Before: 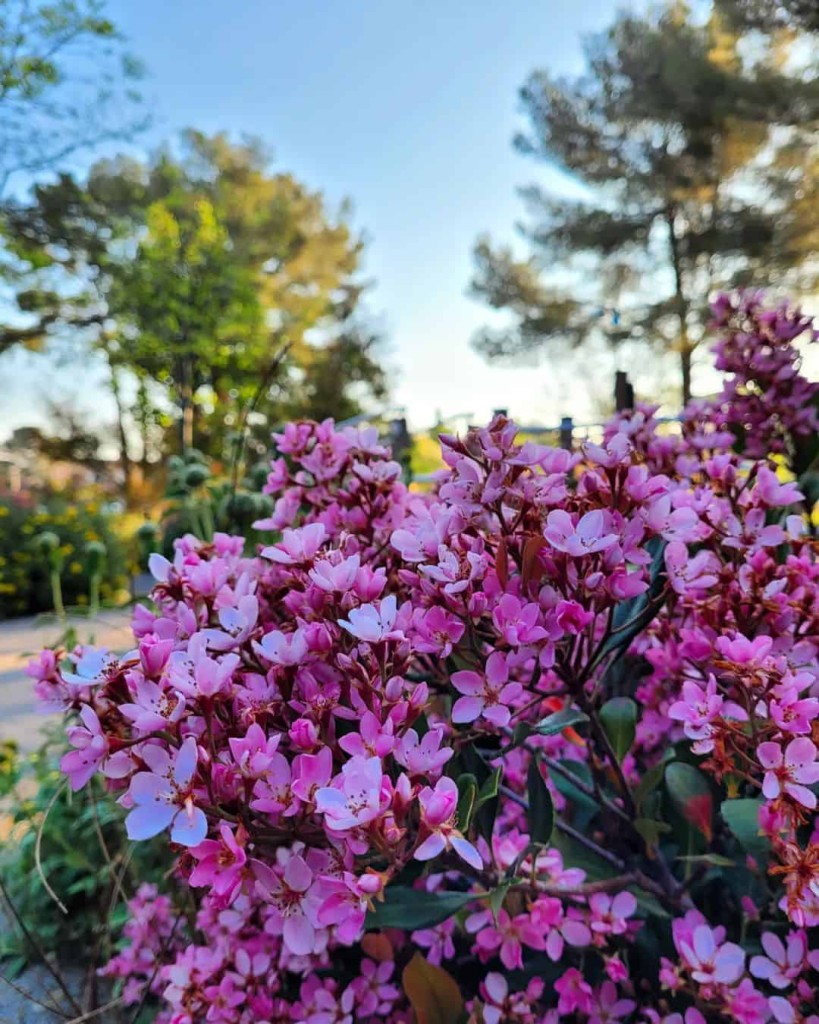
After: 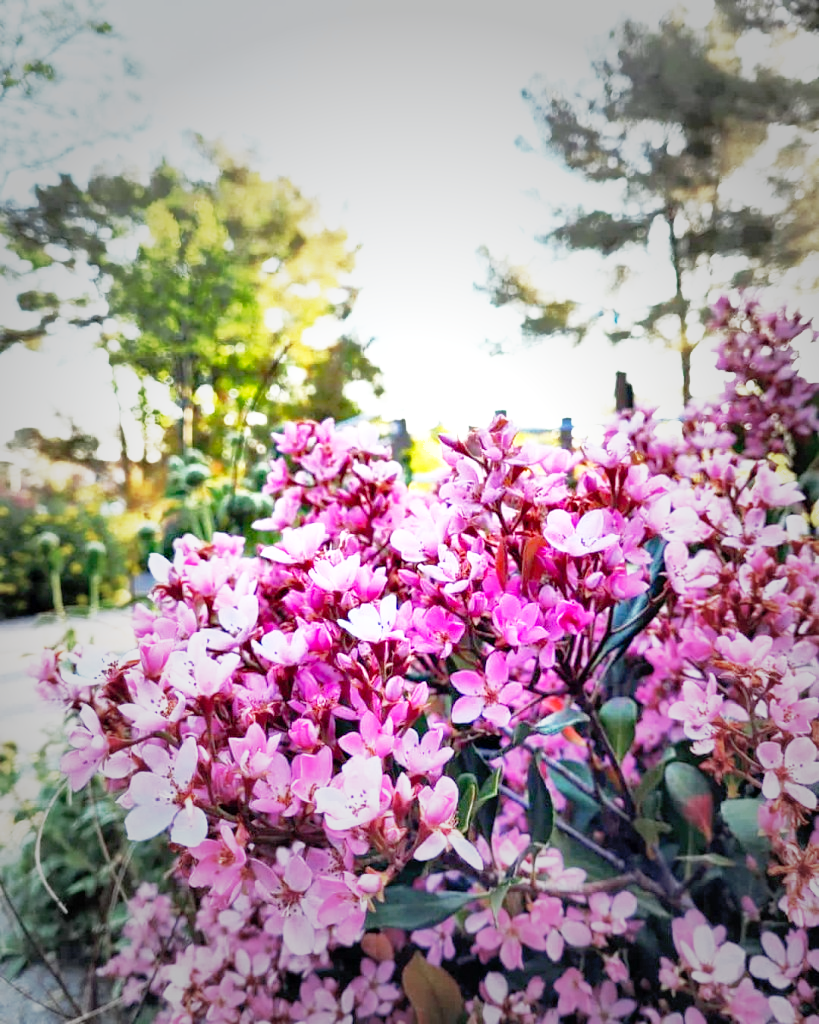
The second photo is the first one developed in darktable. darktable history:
vignetting: fall-off start 33.15%, fall-off radius 64.7%, width/height ratio 0.96
exposure: black level correction 0.001, exposure 0.956 EV, compensate highlight preservation false
shadows and highlights: on, module defaults
base curve: curves: ch0 [(0, 0) (0.012, 0.01) (0.073, 0.168) (0.31, 0.711) (0.645, 0.957) (1, 1)], exposure shift 0.01, preserve colors none
